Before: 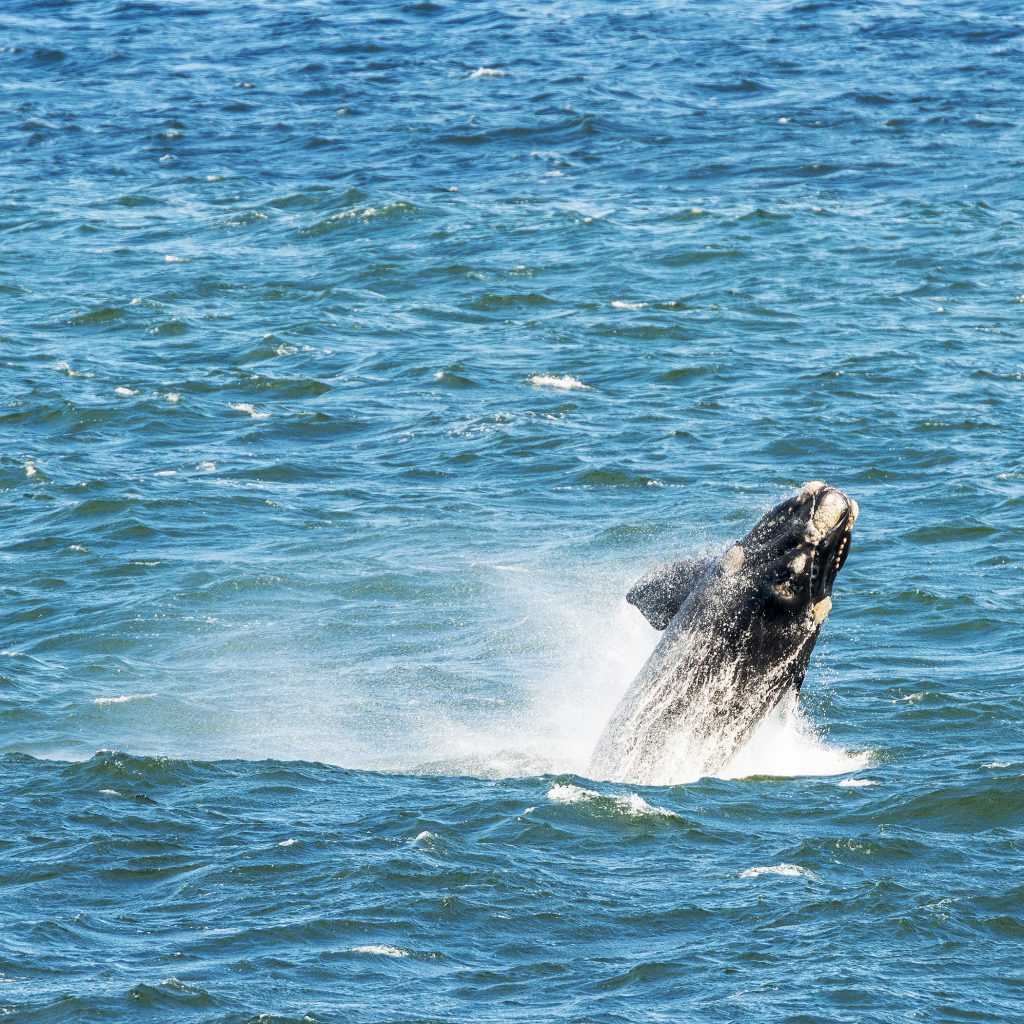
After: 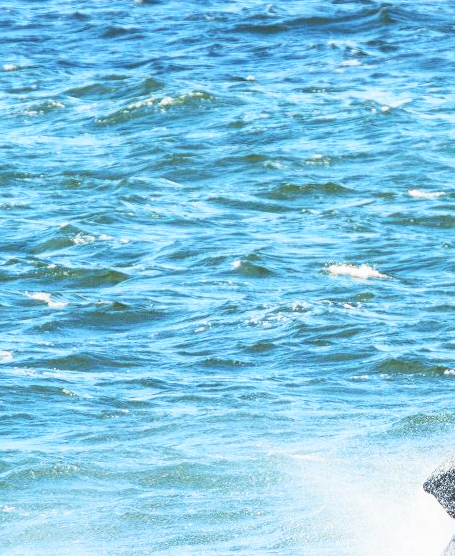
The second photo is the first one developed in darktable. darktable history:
base curve: curves: ch0 [(0, 0) (0.666, 0.806) (1, 1)], preserve colors none
tone curve: curves: ch0 [(0, 0.032) (0.181, 0.156) (0.751, 0.829) (1, 1)], color space Lab, linked channels, preserve colors none
crop: left 19.907%, top 10.914%, right 35.585%, bottom 34.709%
contrast equalizer: octaves 7, y [[0.531, 0.548, 0.559, 0.557, 0.544, 0.527], [0.5 ×6], [0.5 ×6], [0 ×6], [0 ×6]], mix -0.196
